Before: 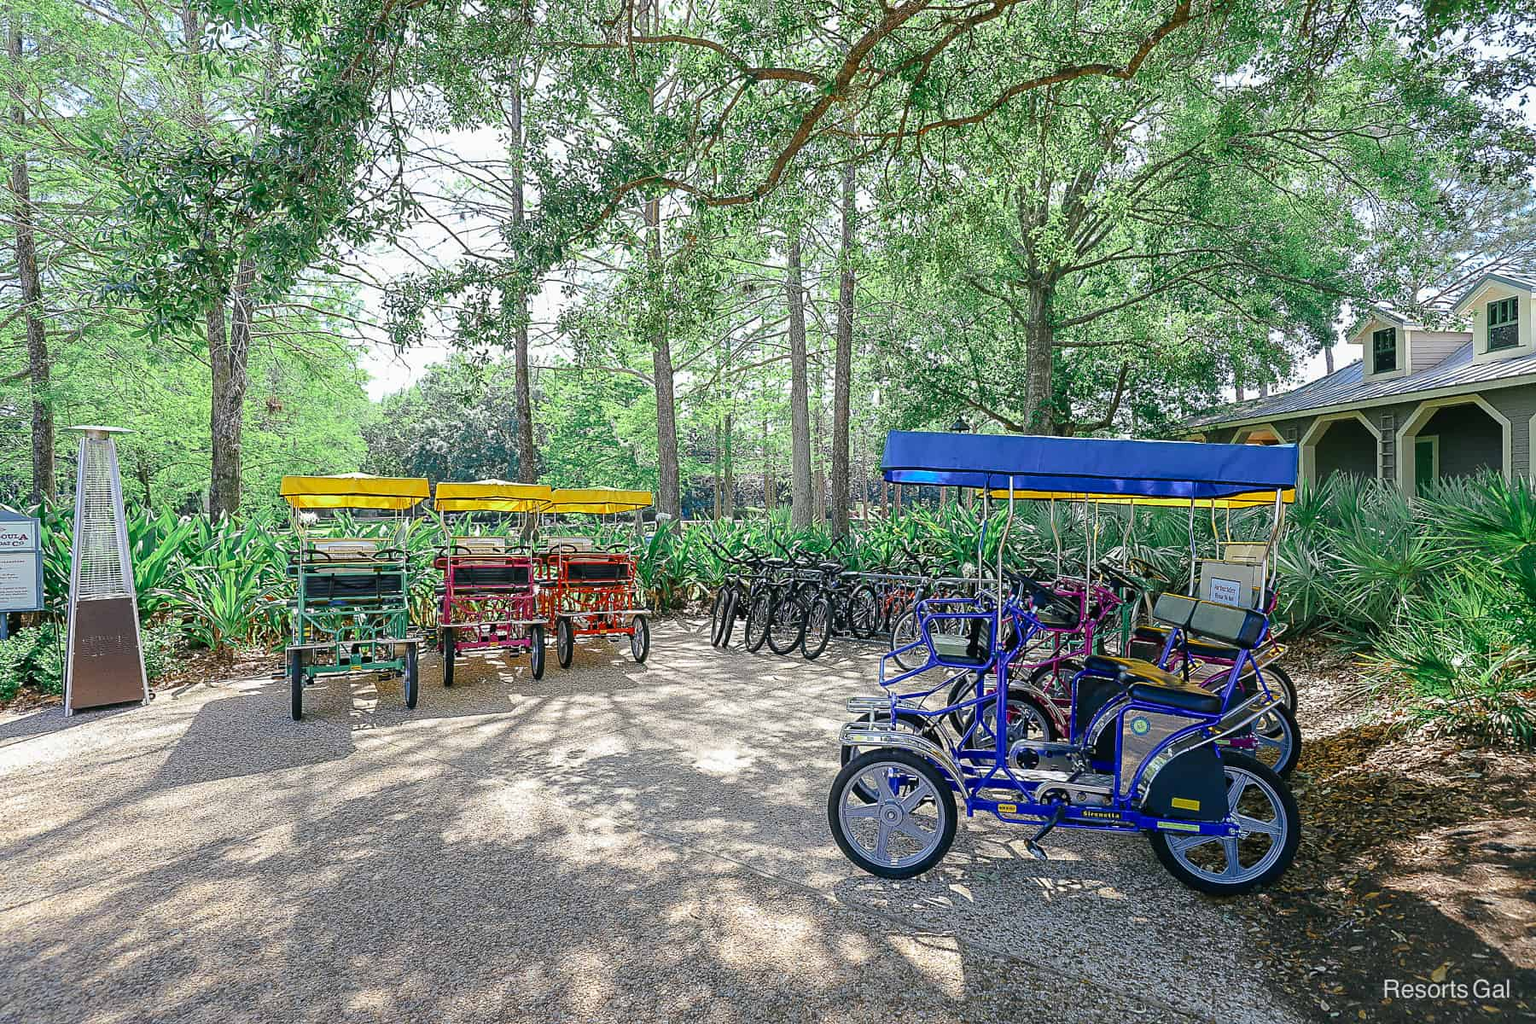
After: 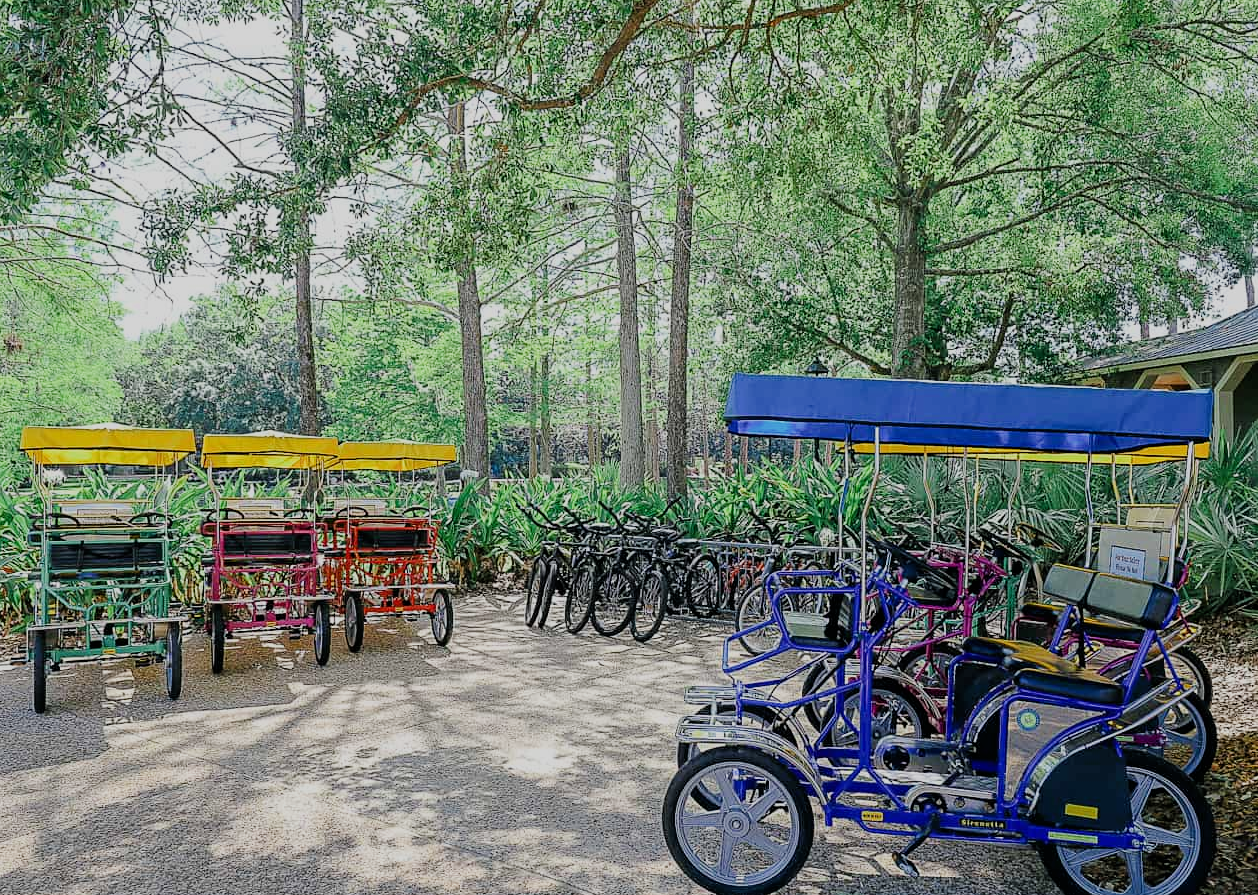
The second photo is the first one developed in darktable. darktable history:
crop and rotate: left 17.131%, top 10.924%, right 12.934%, bottom 14.417%
filmic rgb: black relative exposure -7.65 EV, white relative exposure 4.56 EV, hardness 3.61
